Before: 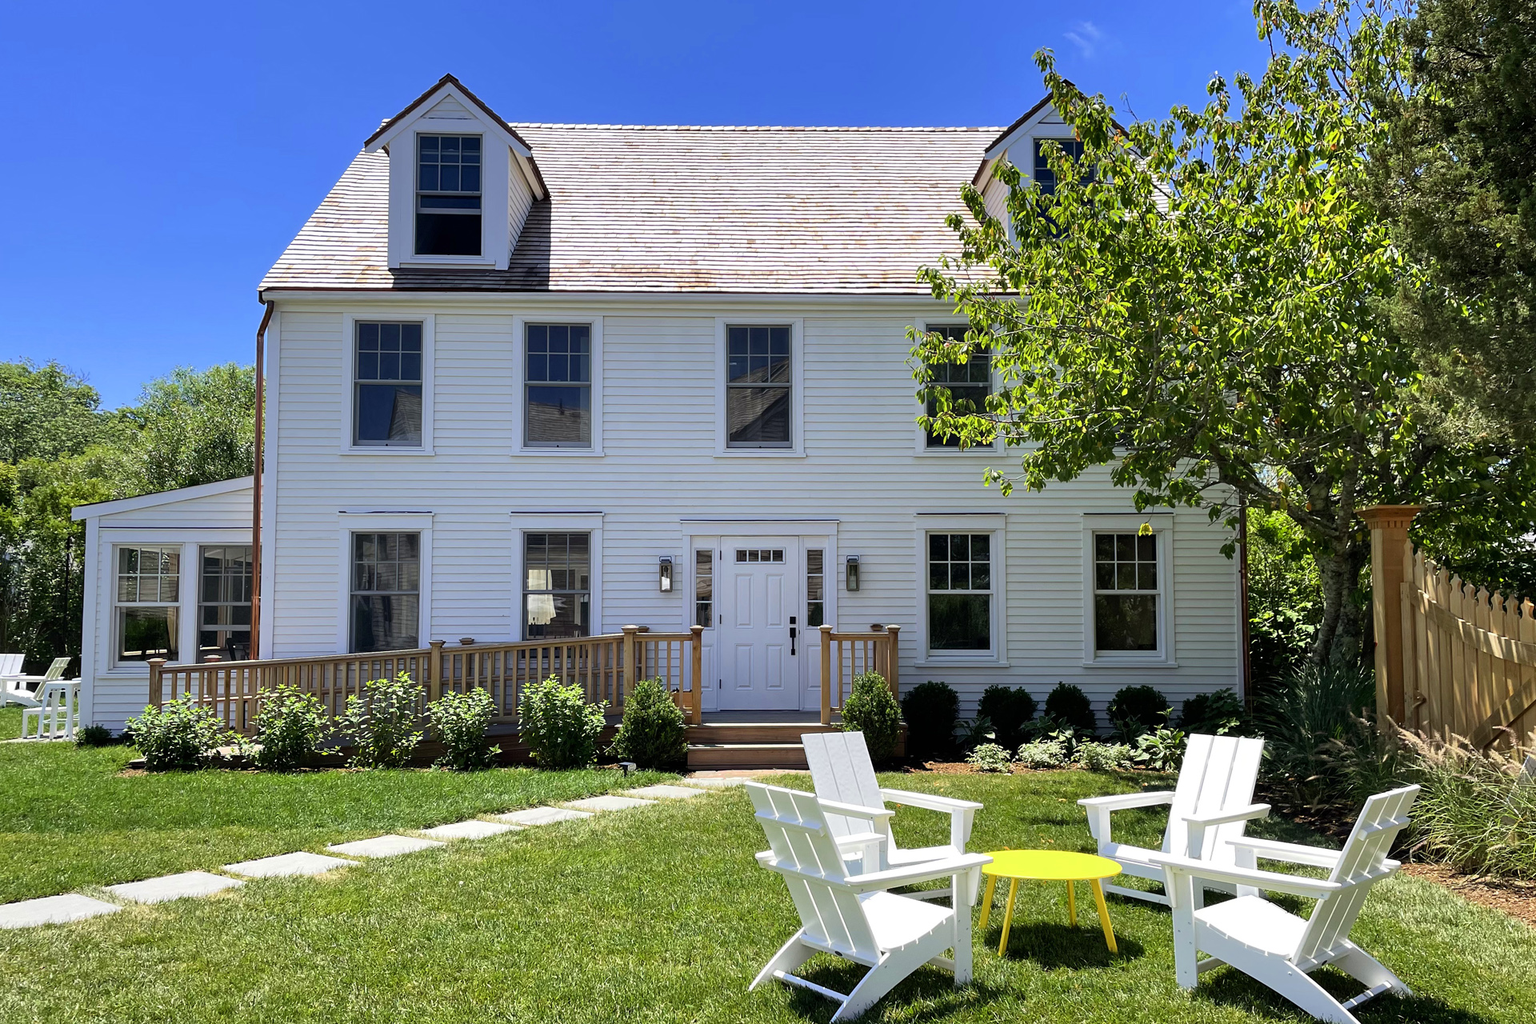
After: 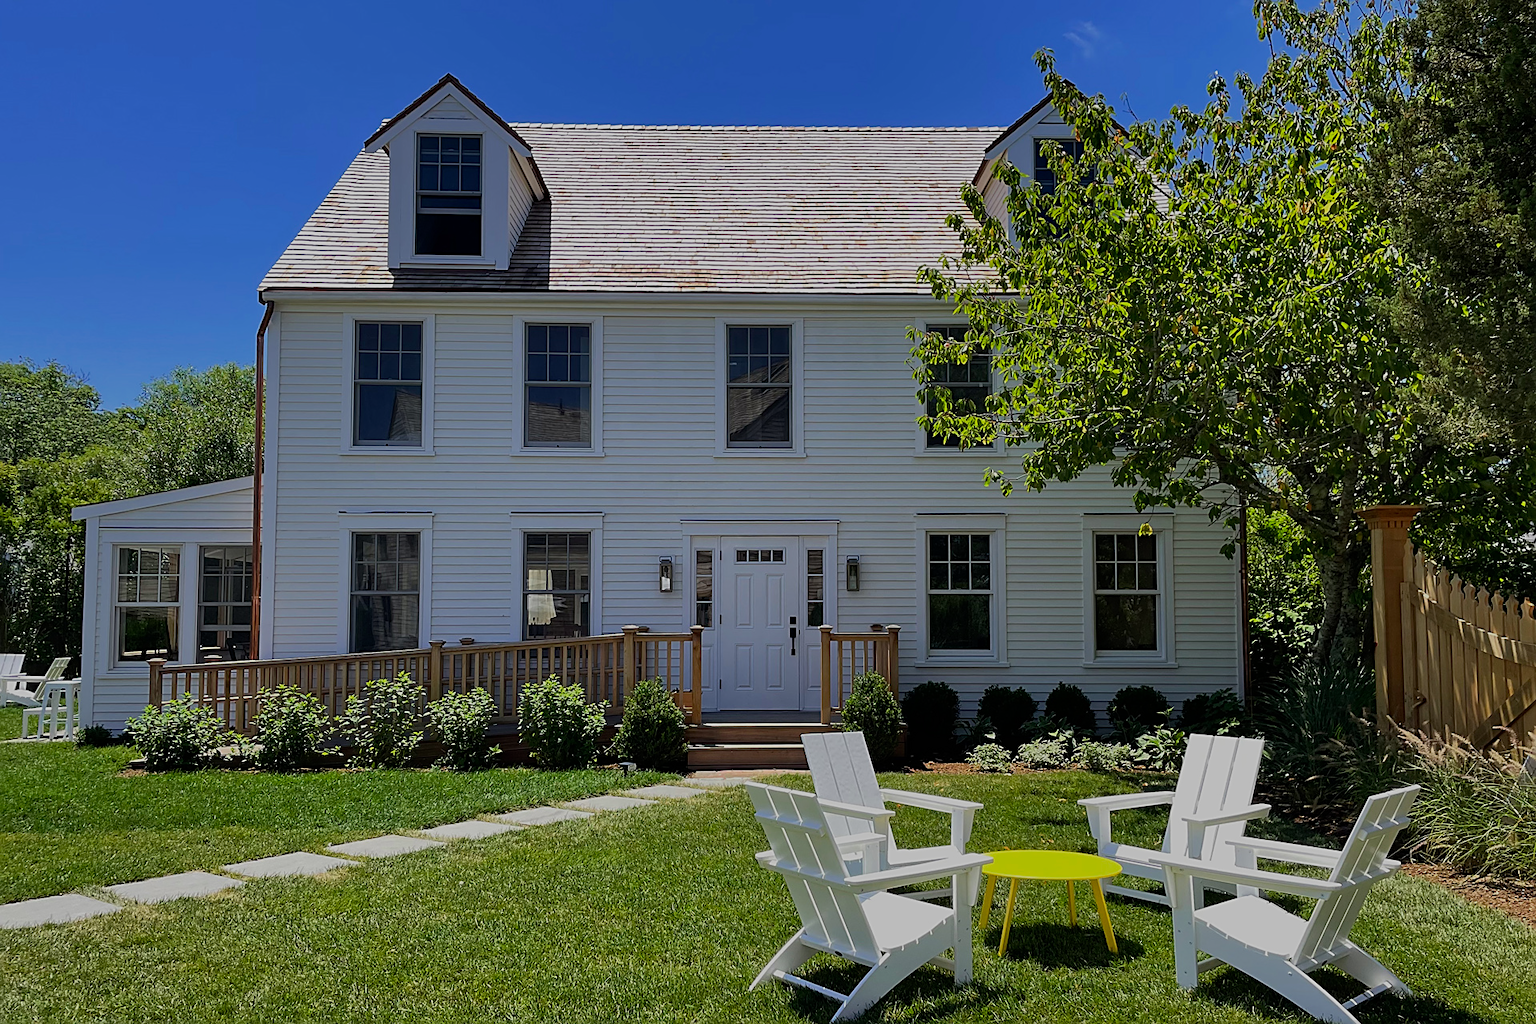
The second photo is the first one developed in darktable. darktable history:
sharpen: on, module defaults
exposure: exposure -0.987 EV, compensate highlight preservation false
